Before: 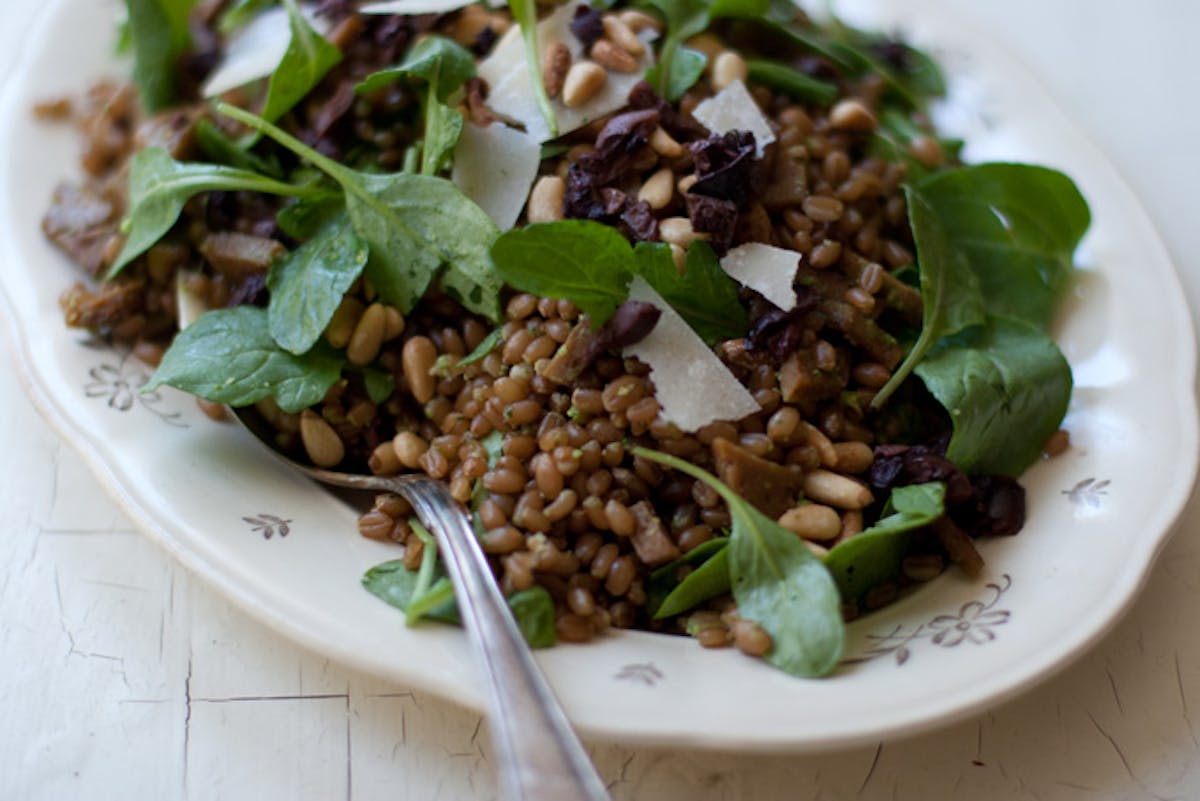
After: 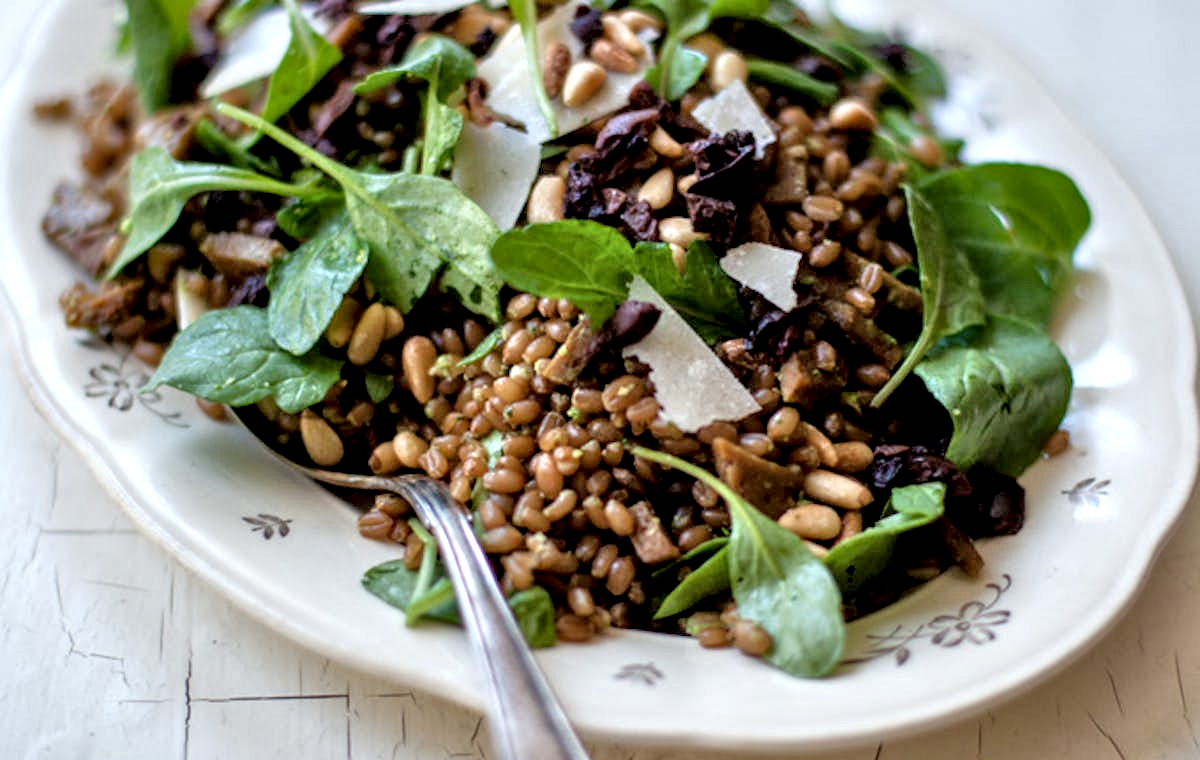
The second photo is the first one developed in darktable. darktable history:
local contrast: highlights 65%, shadows 54%, detail 169%, midtone range 0.514
crop and rotate: top 0%, bottom 5.097%
exposure: compensate highlight preservation false
tone equalizer: -7 EV 0.15 EV, -6 EV 0.6 EV, -5 EV 1.15 EV, -4 EV 1.33 EV, -3 EV 1.15 EV, -2 EV 0.6 EV, -1 EV 0.15 EV, mask exposure compensation -0.5 EV
